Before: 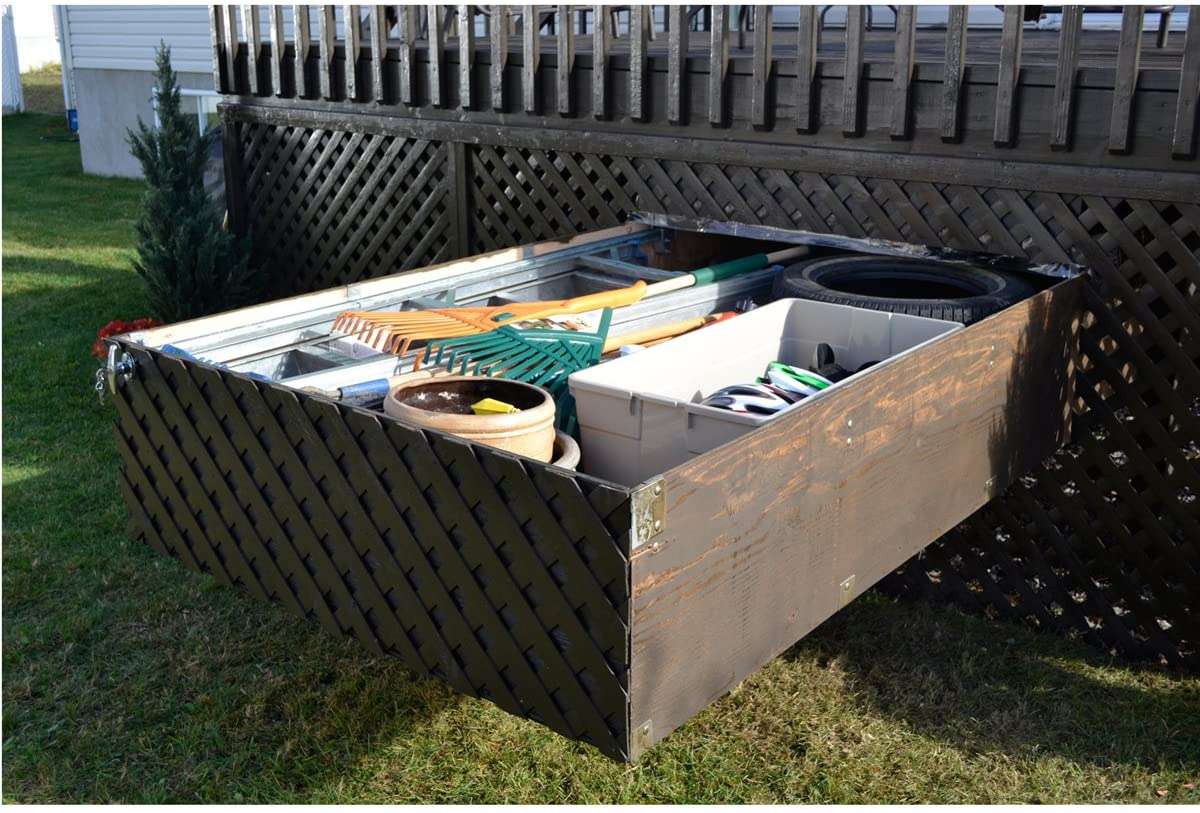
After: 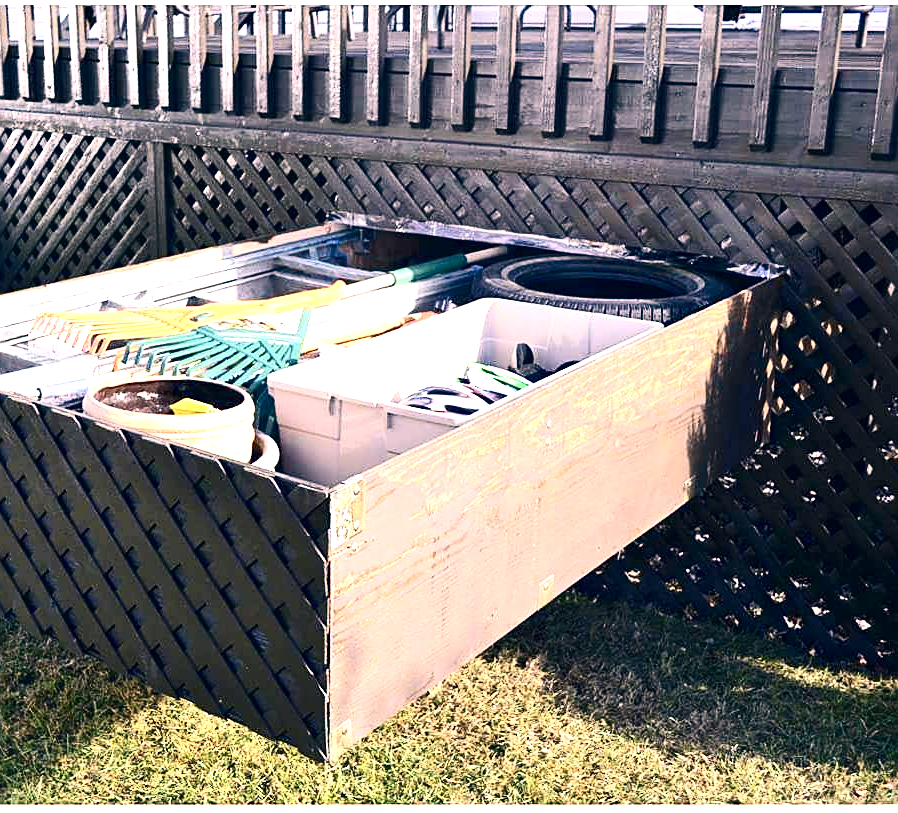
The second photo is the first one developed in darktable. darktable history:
color correction: highlights a* 14.36, highlights b* 6.06, shadows a* -5.07, shadows b* -15.9, saturation 0.842
sharpen: on, module defaults
crop and rotate: left 25.085%
exposure: black level correction 0.001, exposure 1.717 EV, compensate highlight preservation false
contrast brightness saturation: contrast 0.222
